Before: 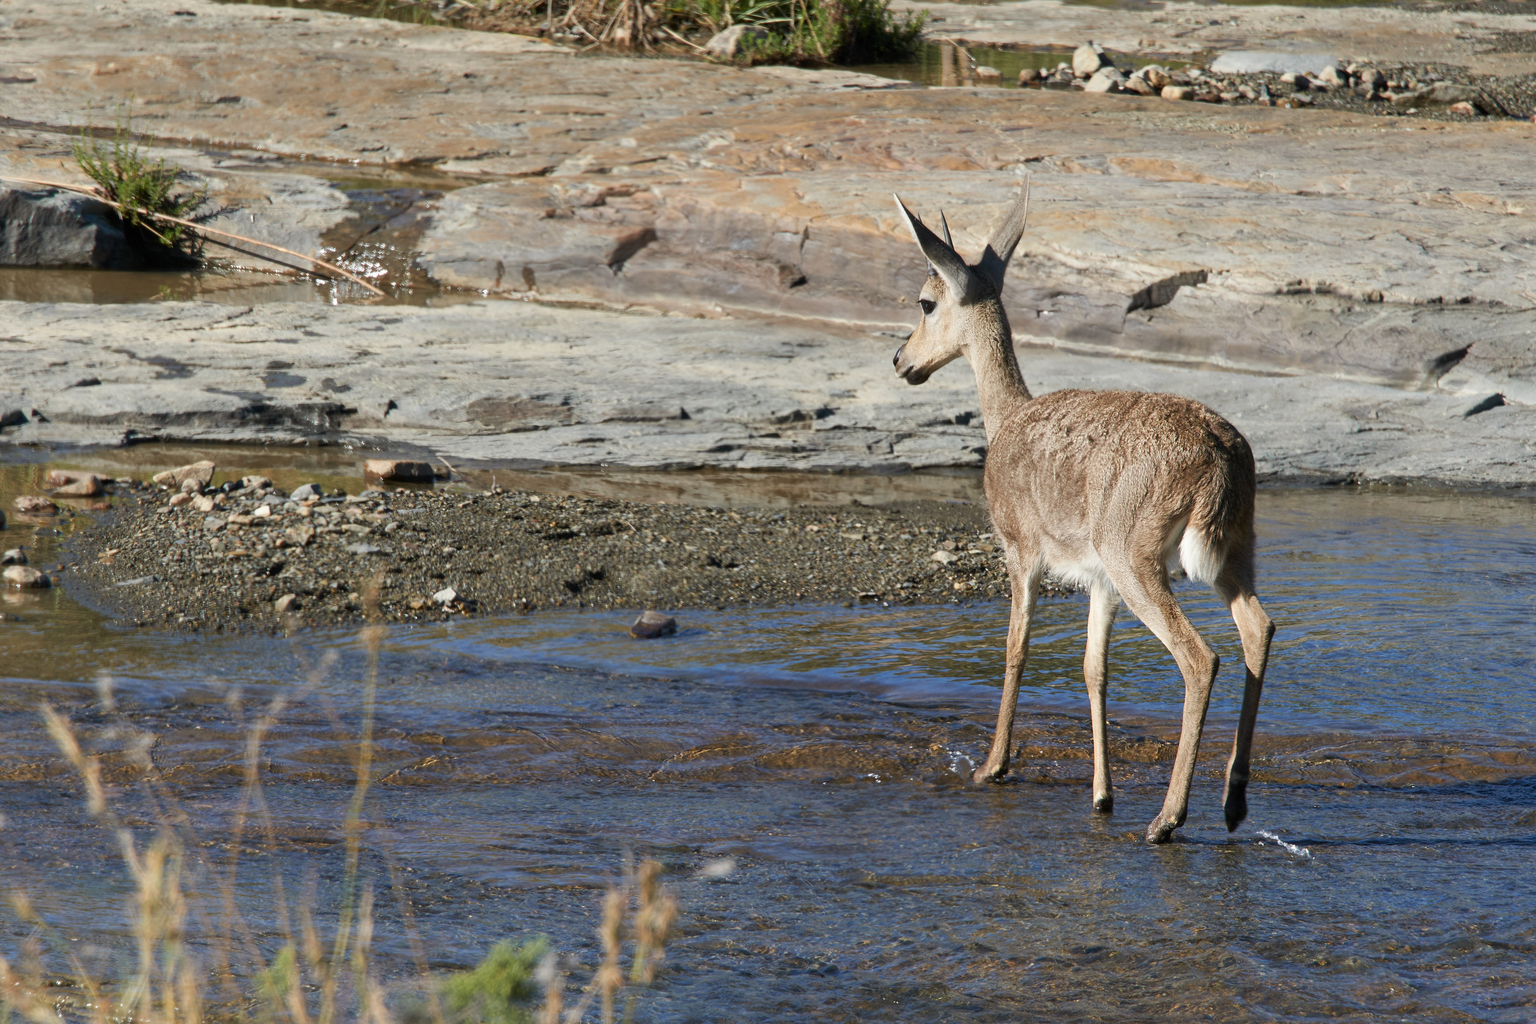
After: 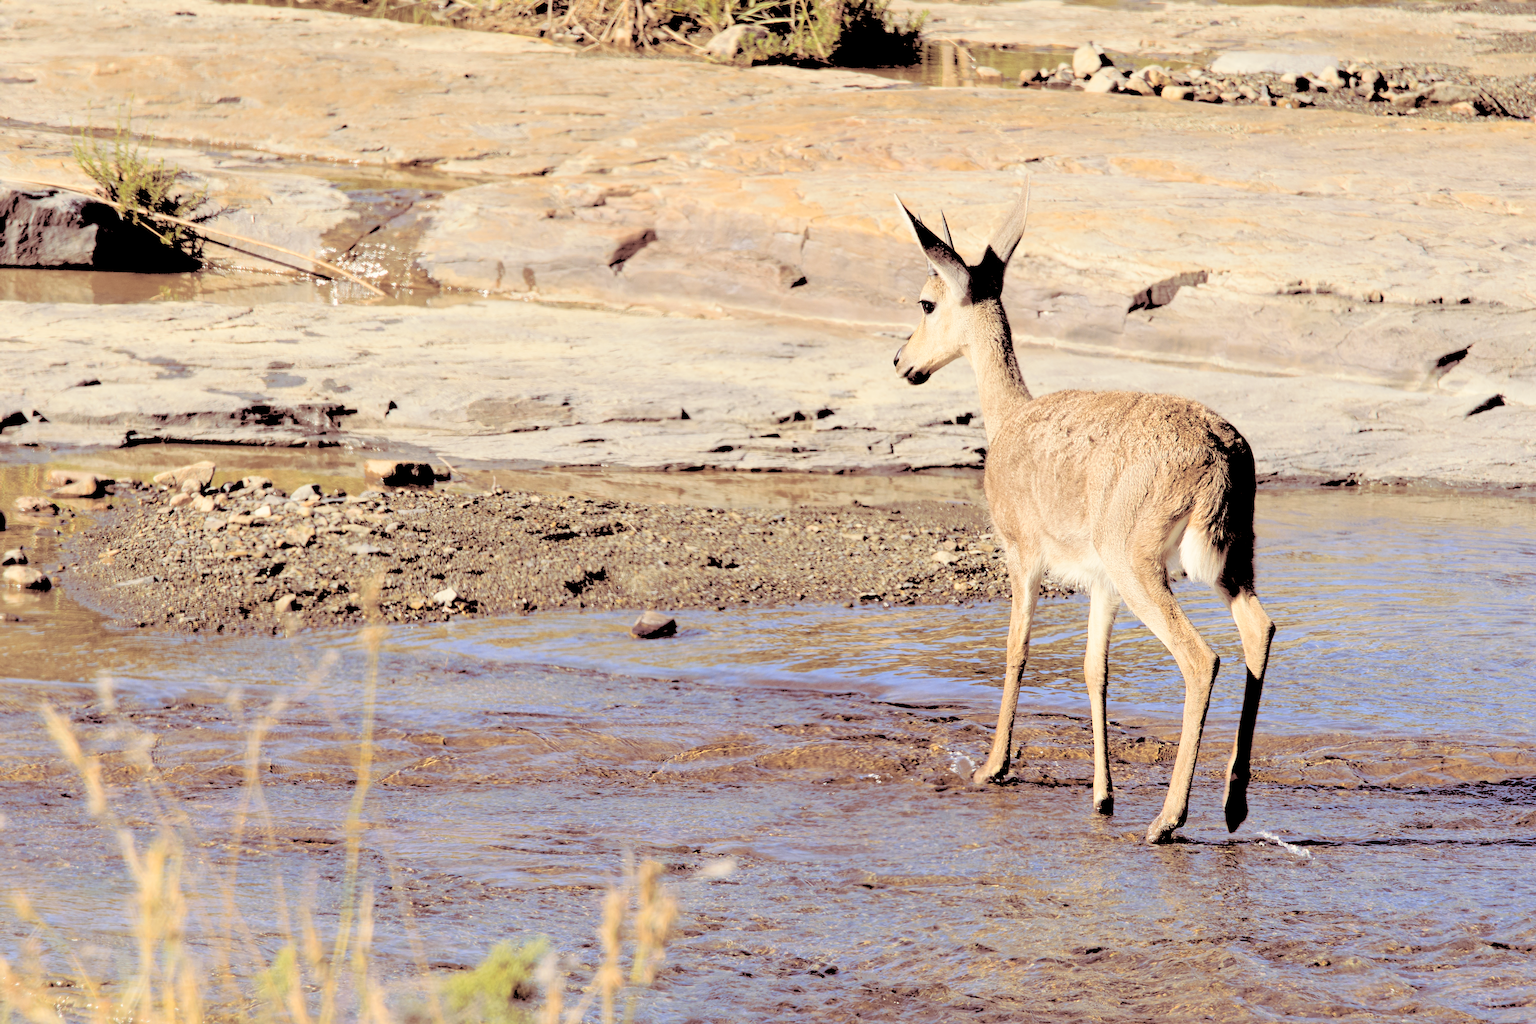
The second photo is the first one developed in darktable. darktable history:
split-toning: on, module defaults
color contrast: green-magenta contrast 0.8, blue-yellow contrast 1.1, unbound 0
color correction: highlights a* 6.27, highlights b* 8.19, shadows a* 5.94, shadows b* 7.23, saturation 0.9
global tonemap: drago (0.7, 100)
rgb levels: levels [[0.027, 0.429, 0.996], [0, 0.5, 1], [0, 0.5, 1]]
